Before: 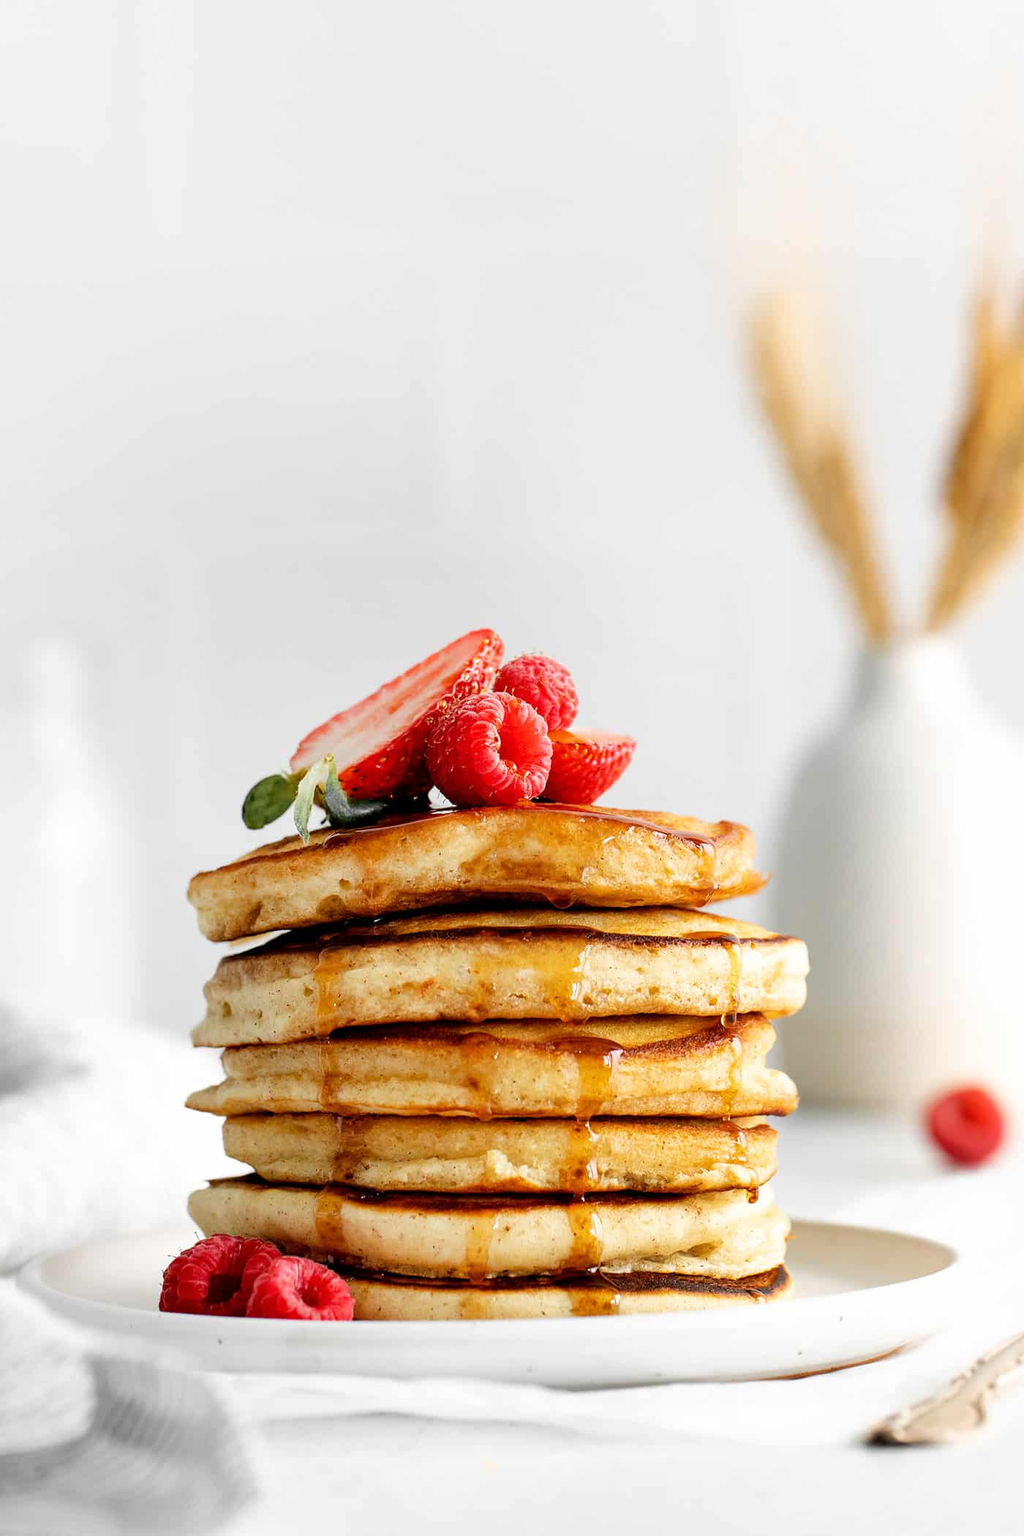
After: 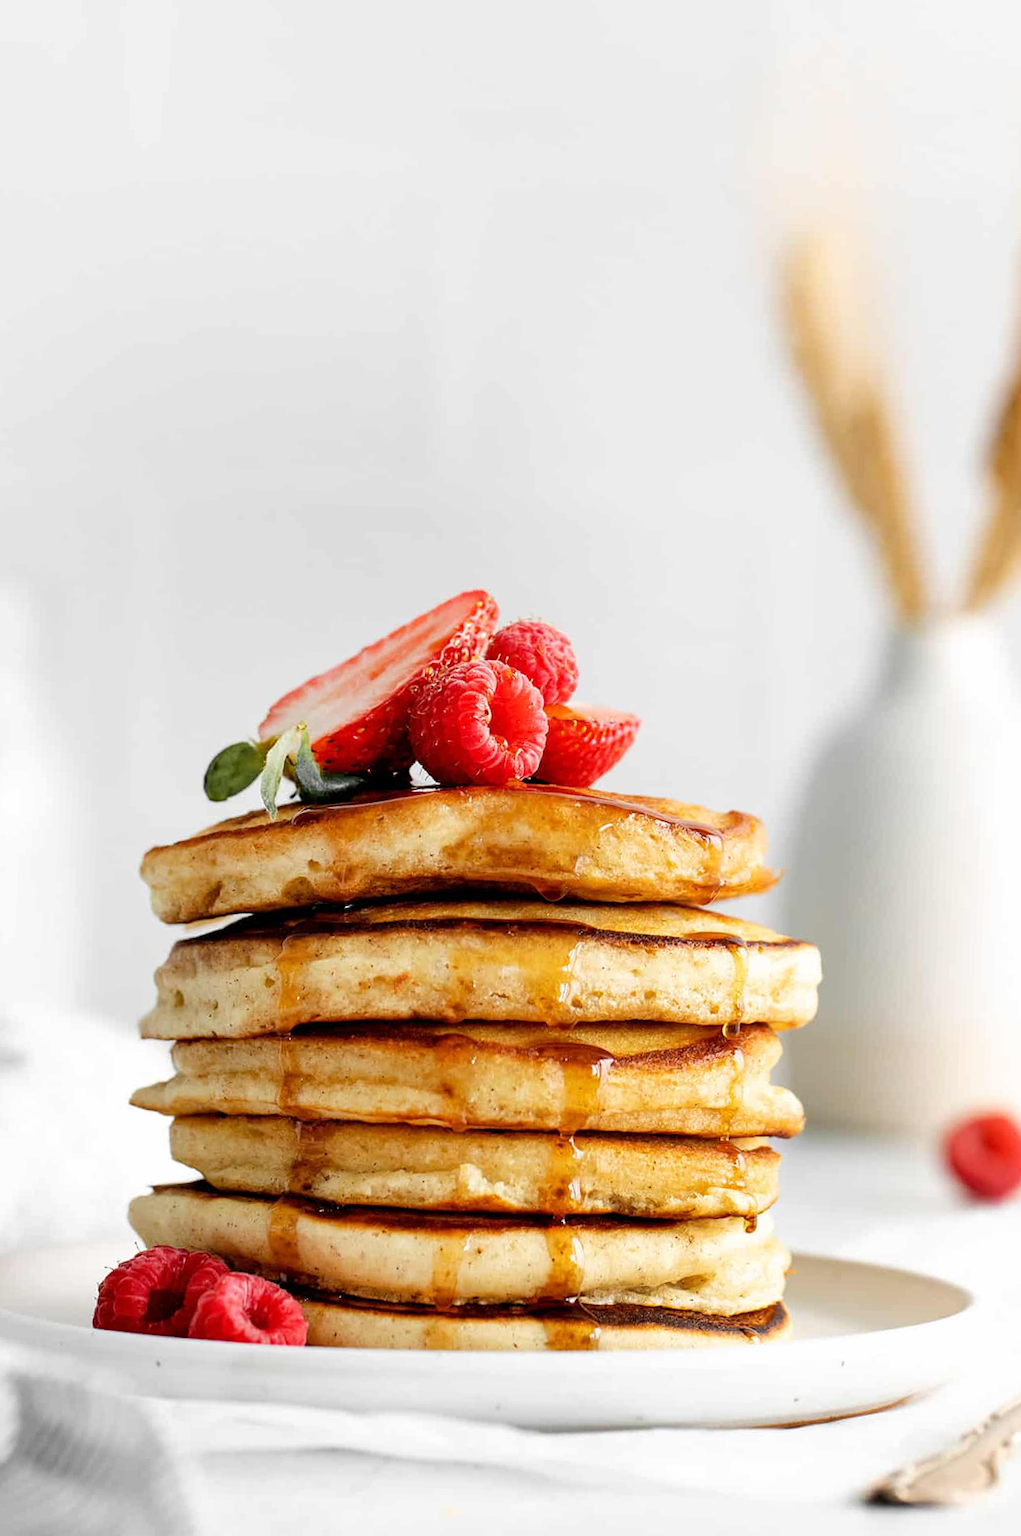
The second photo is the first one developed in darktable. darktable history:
crop and rotate: angle -2.09°, left 3.078%, top 3.661%, right 1.437%, bottom 0.59%
